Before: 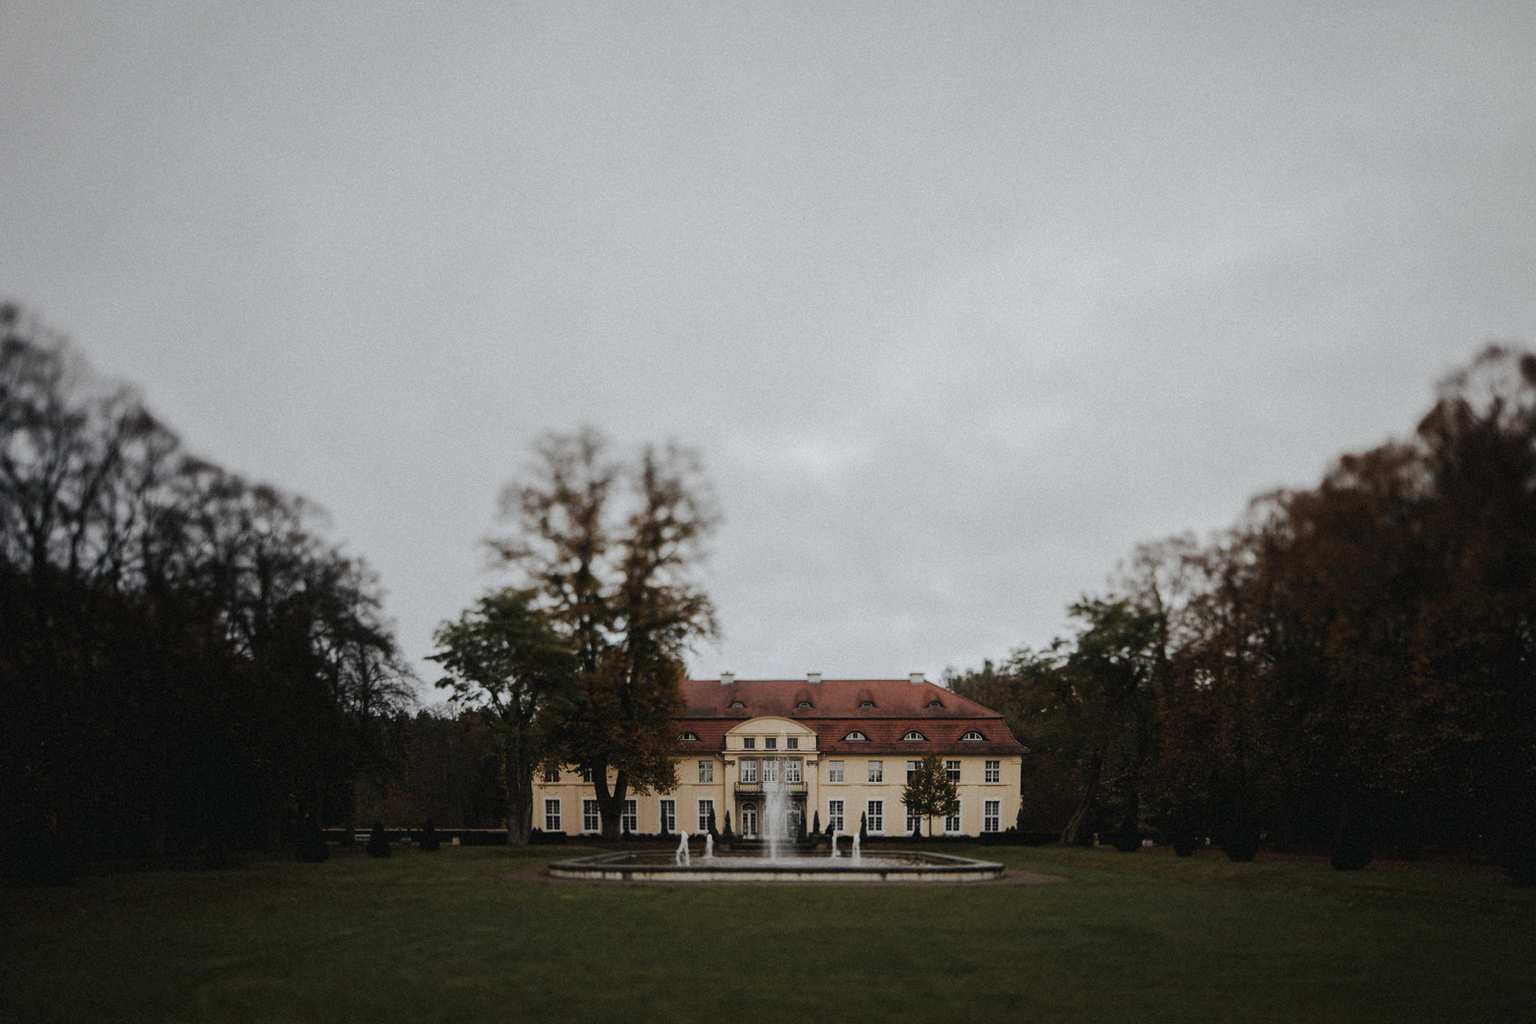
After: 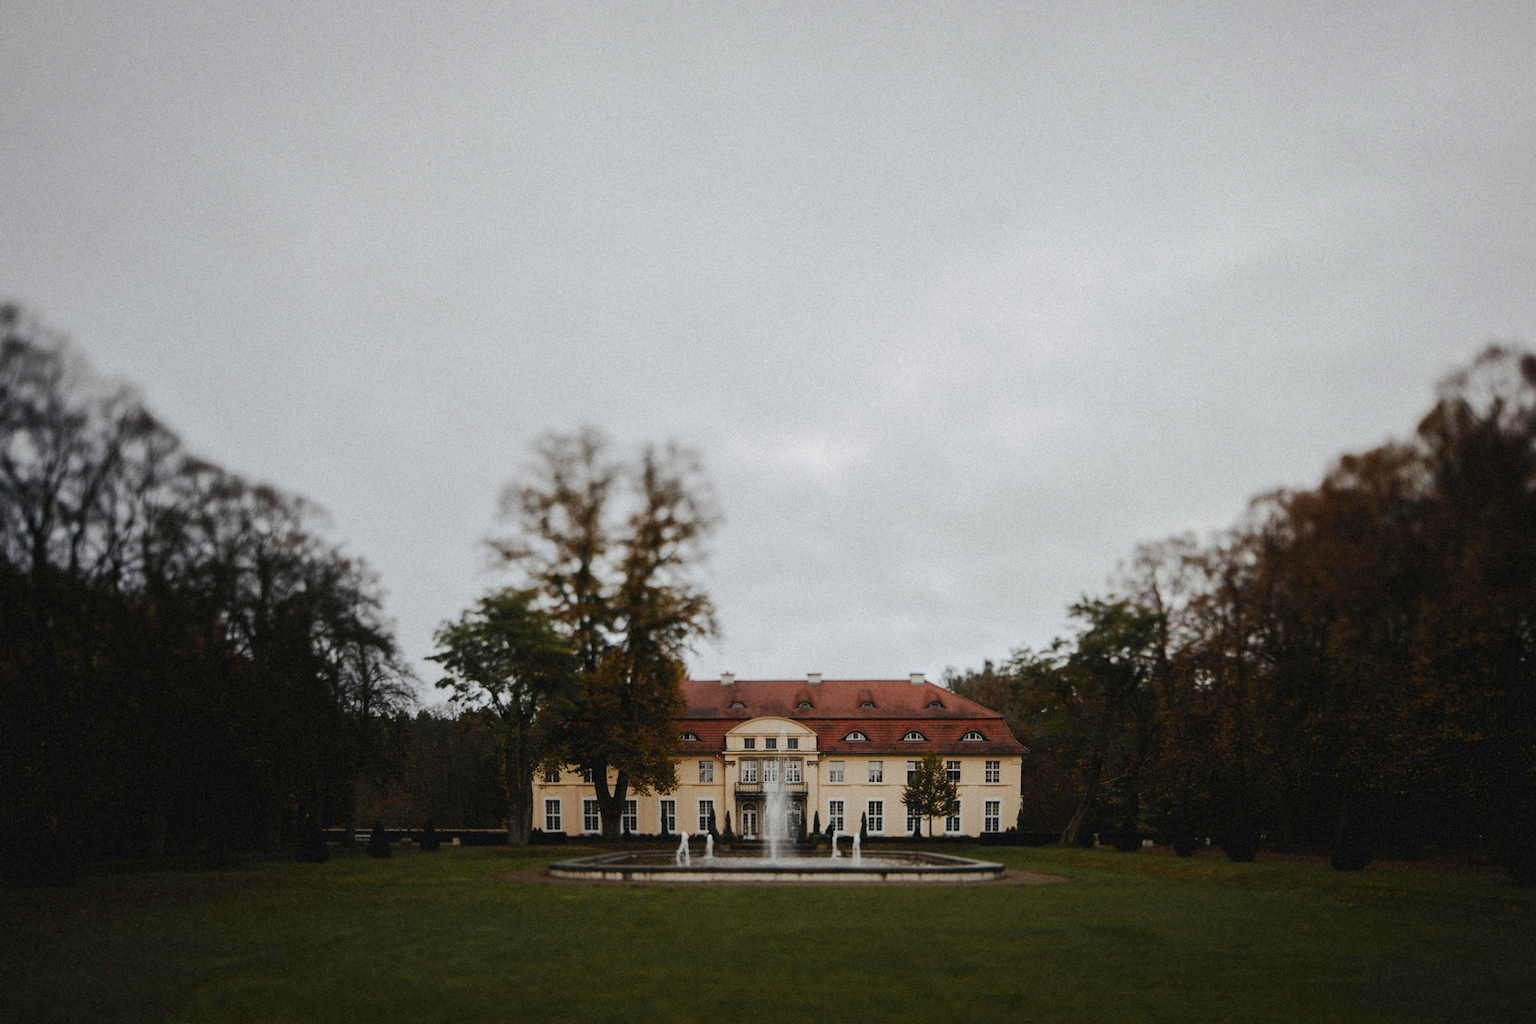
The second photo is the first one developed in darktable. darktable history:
exposure: exposure 0.15 EV, compensate highlight preservation false
color balance rgb: perceptual saturation grading › global saturation 20%, perceptual saturation grading › highlights -25%, perceptual saturation grading › shadows 25%
